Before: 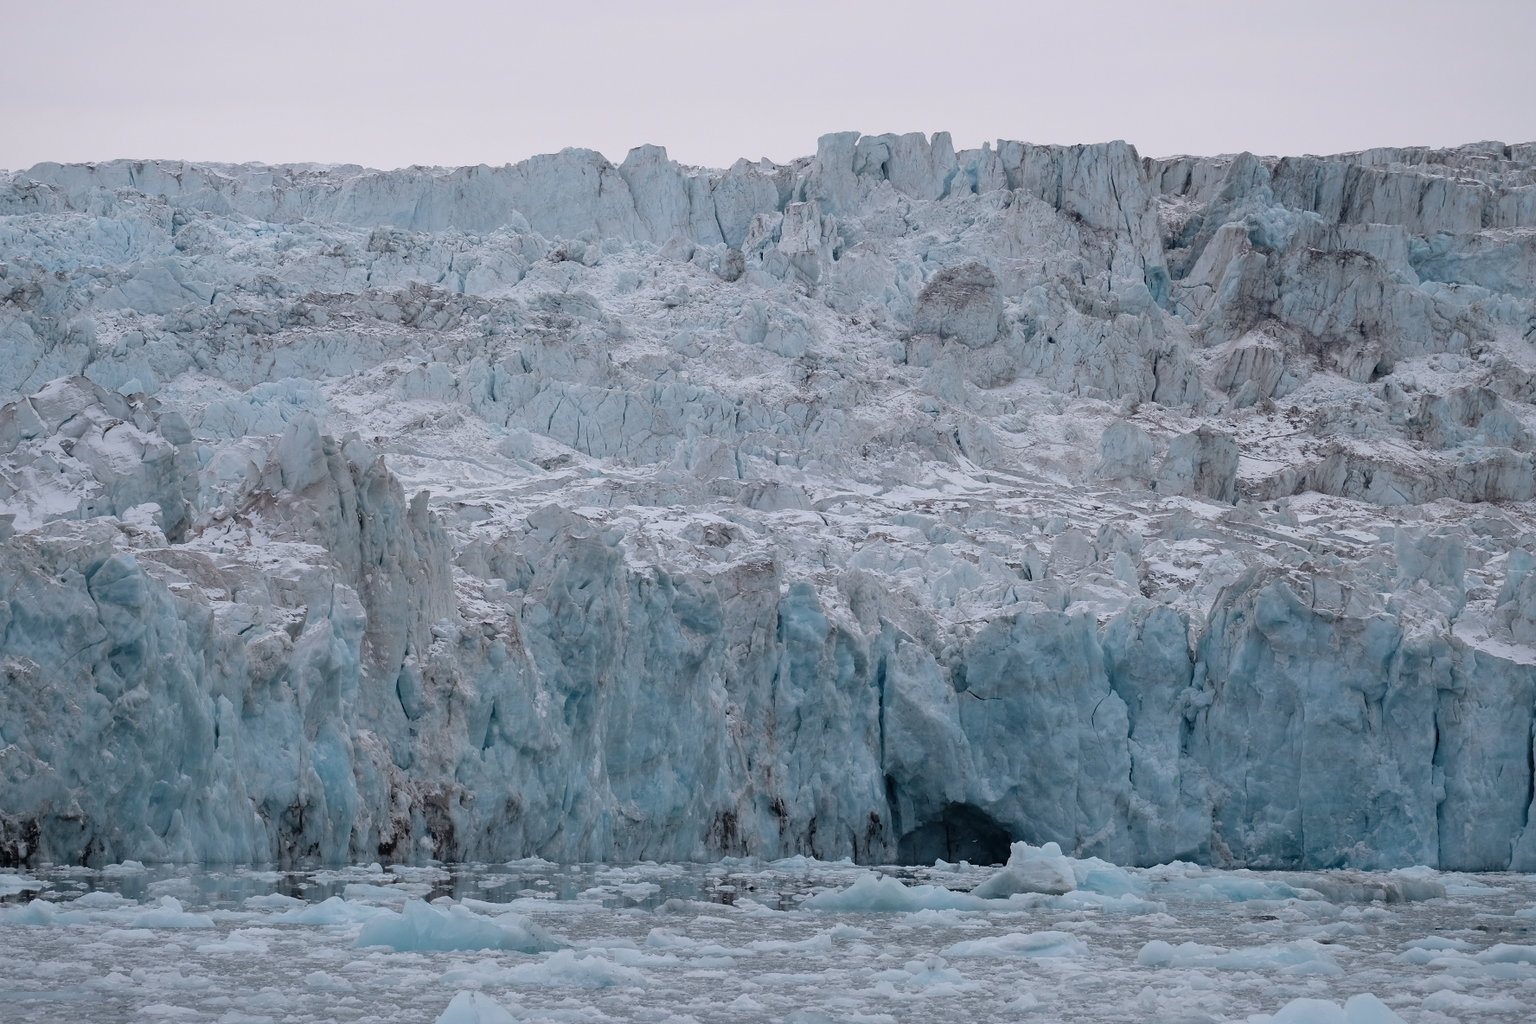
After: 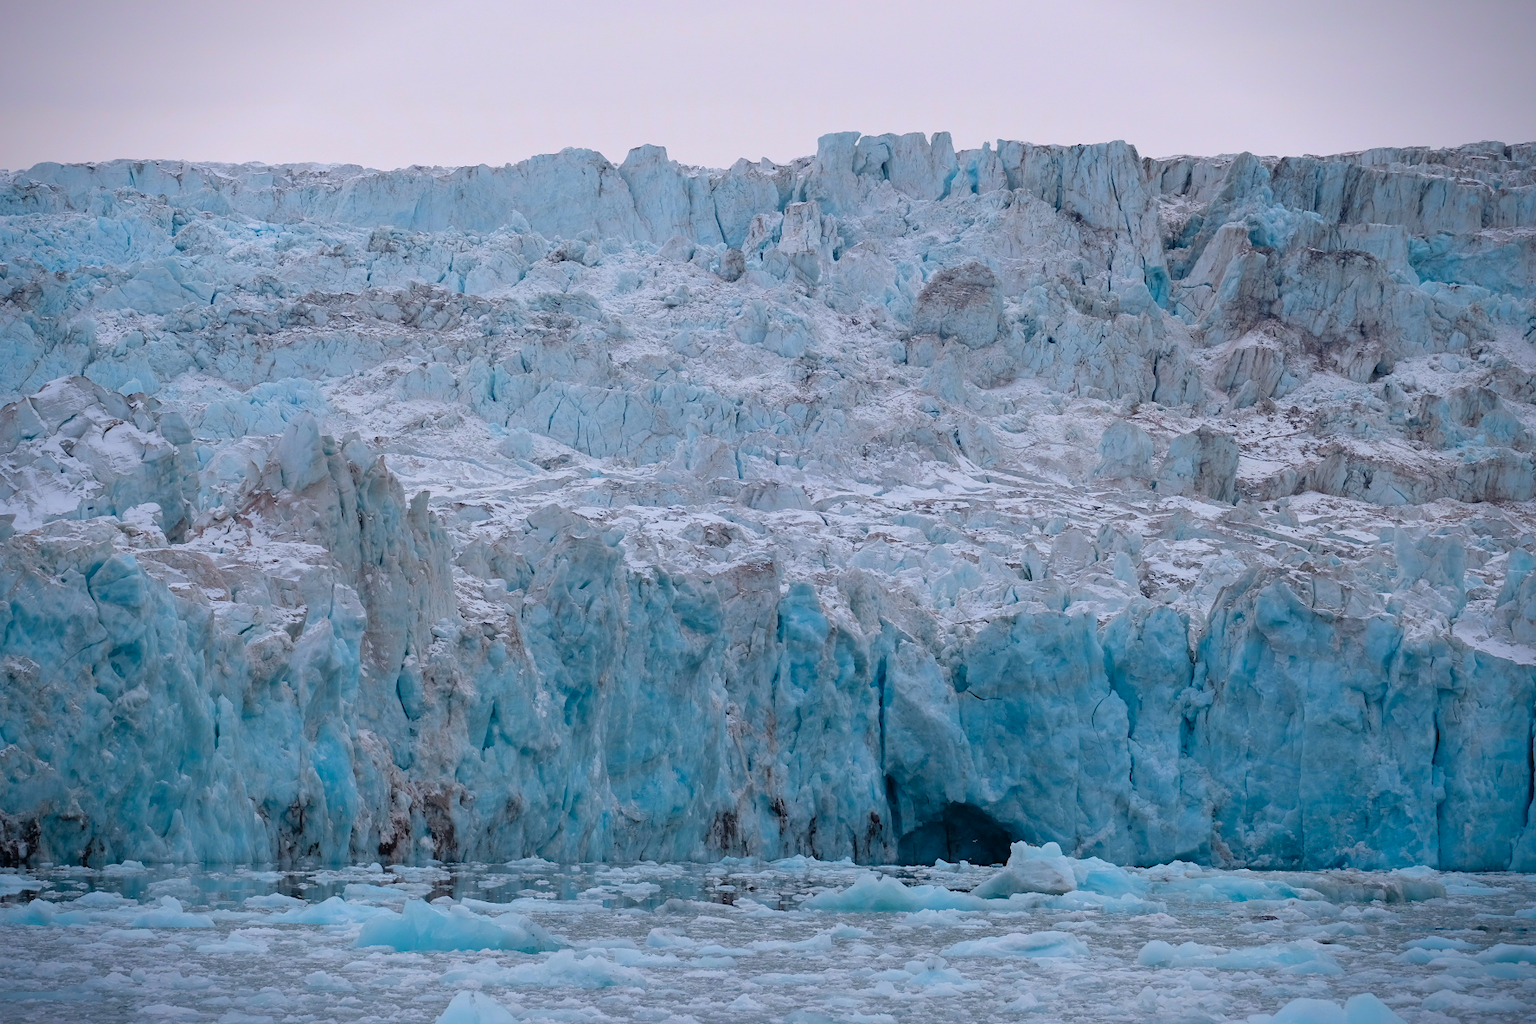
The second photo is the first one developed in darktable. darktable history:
tone equalizer: on, module defaults
vignetting: fall-off start 88.53%, fall-off radius 44.2%, saturation 0.376, width/height ratio 1.161
color correction: saturation 1.8
